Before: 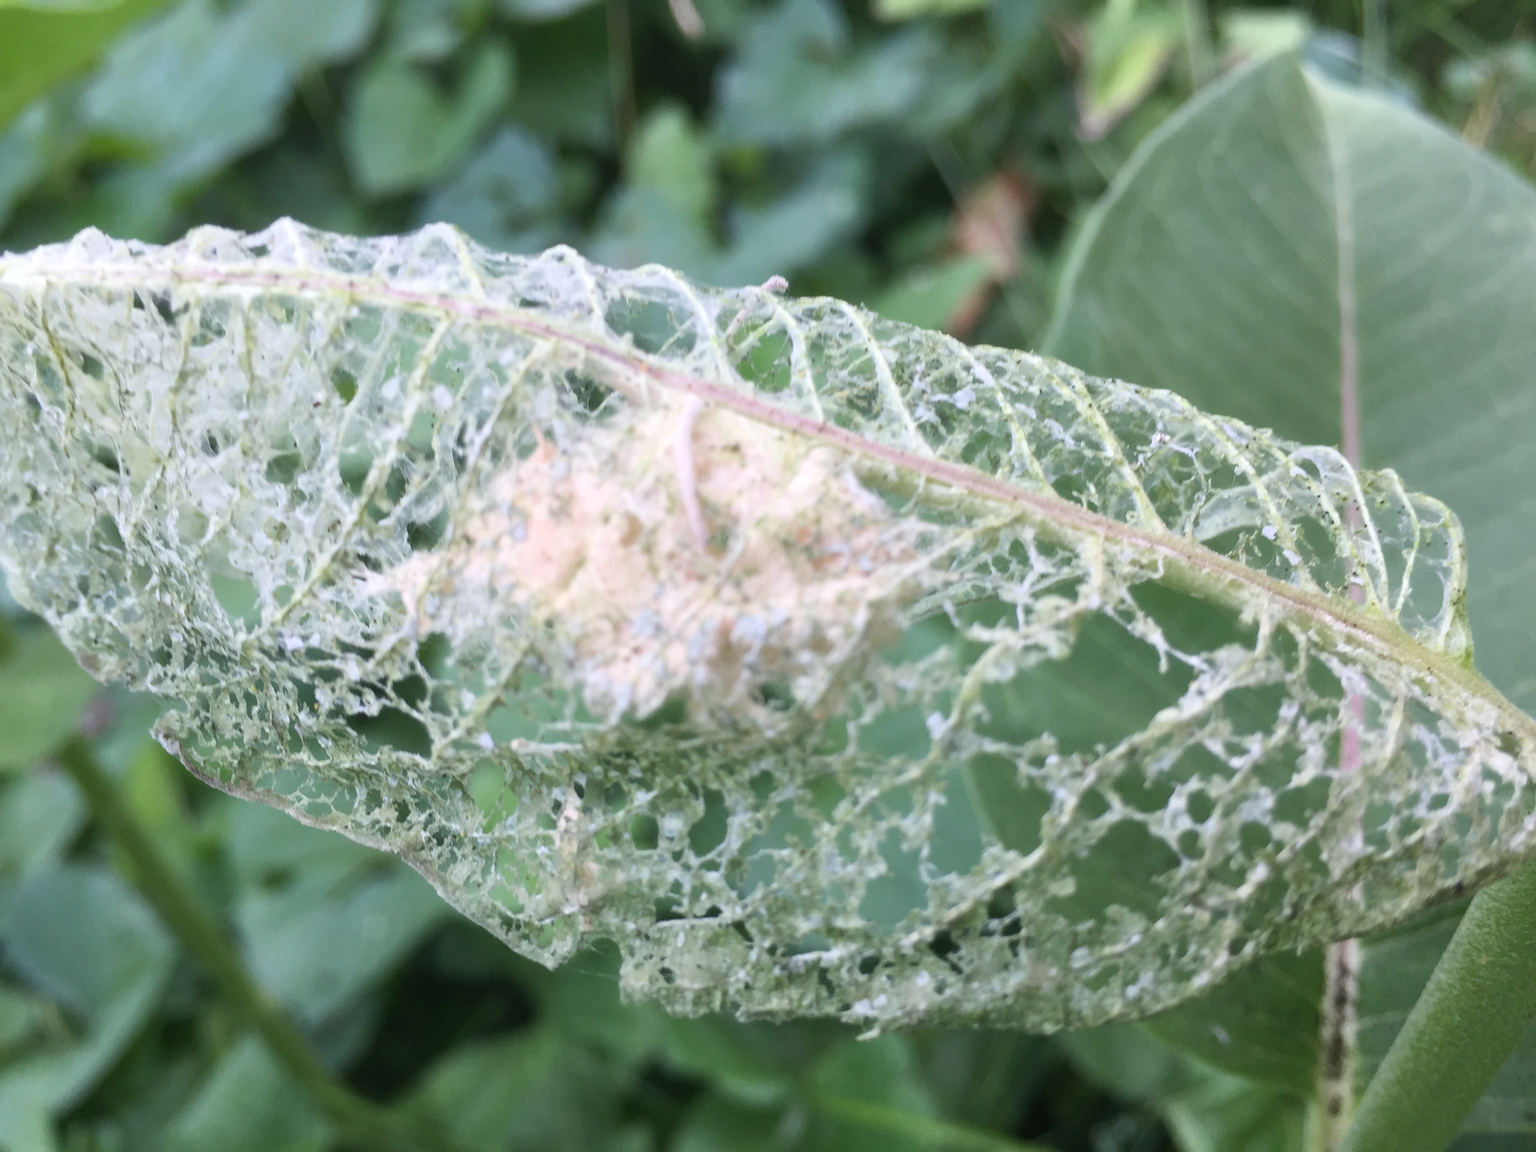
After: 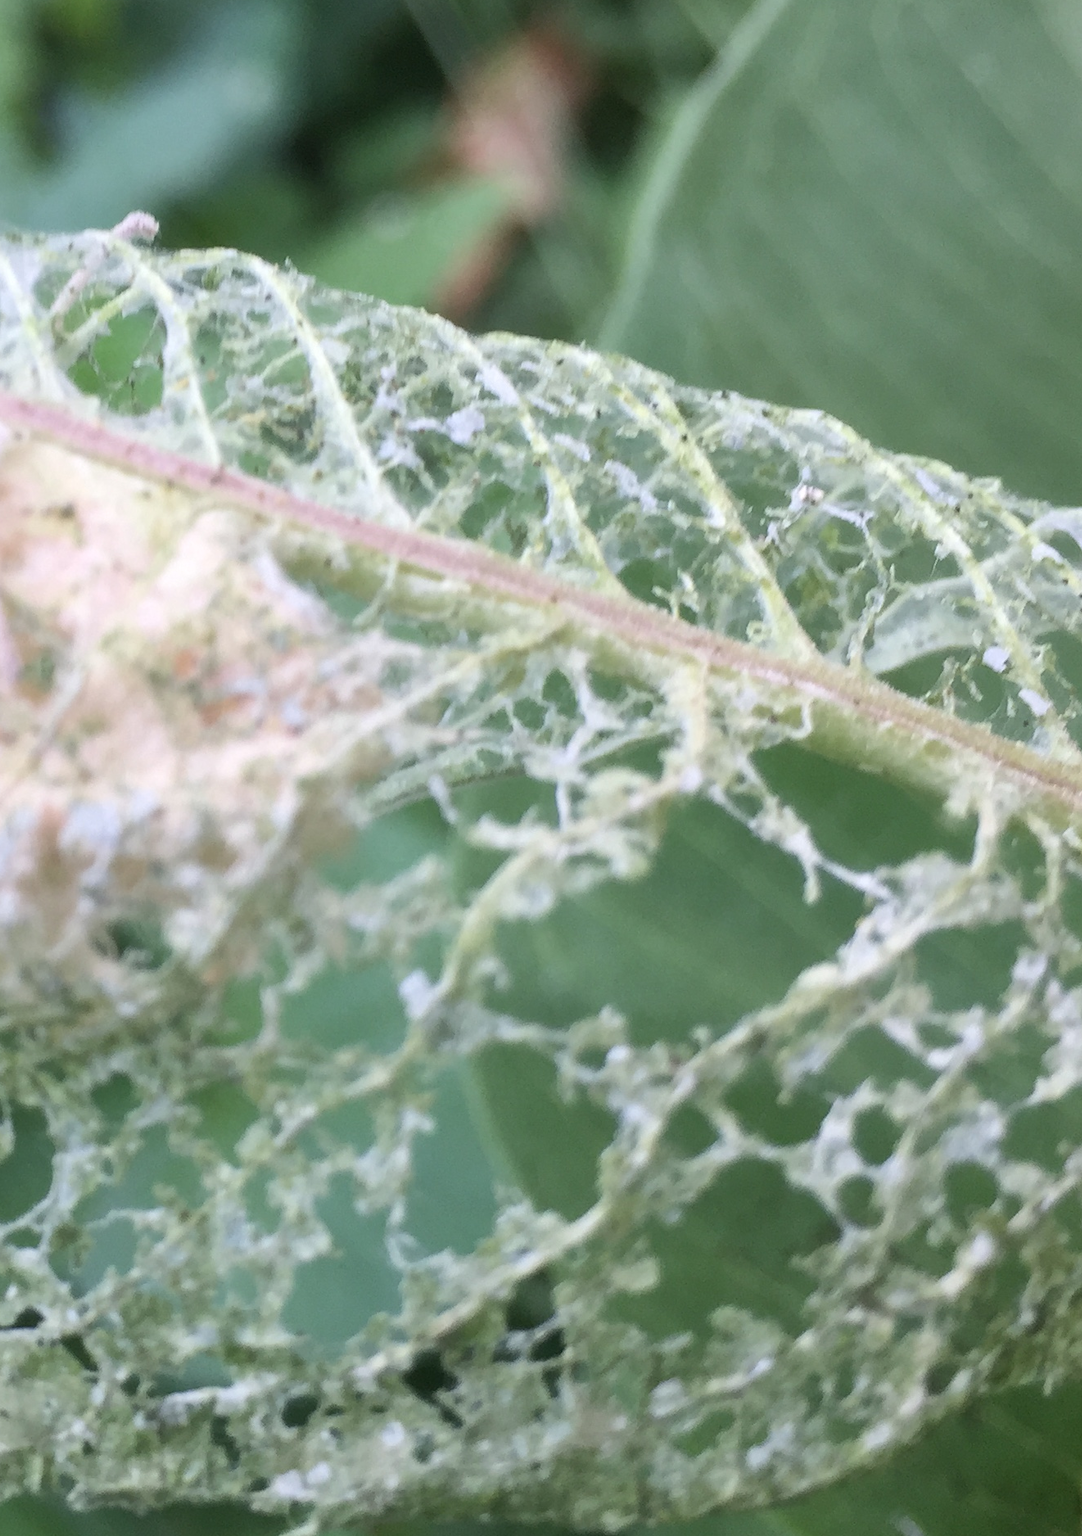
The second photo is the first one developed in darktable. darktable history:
crop: left 45.39%, top 13.396%, right 14.098%, bottom 9.937%
